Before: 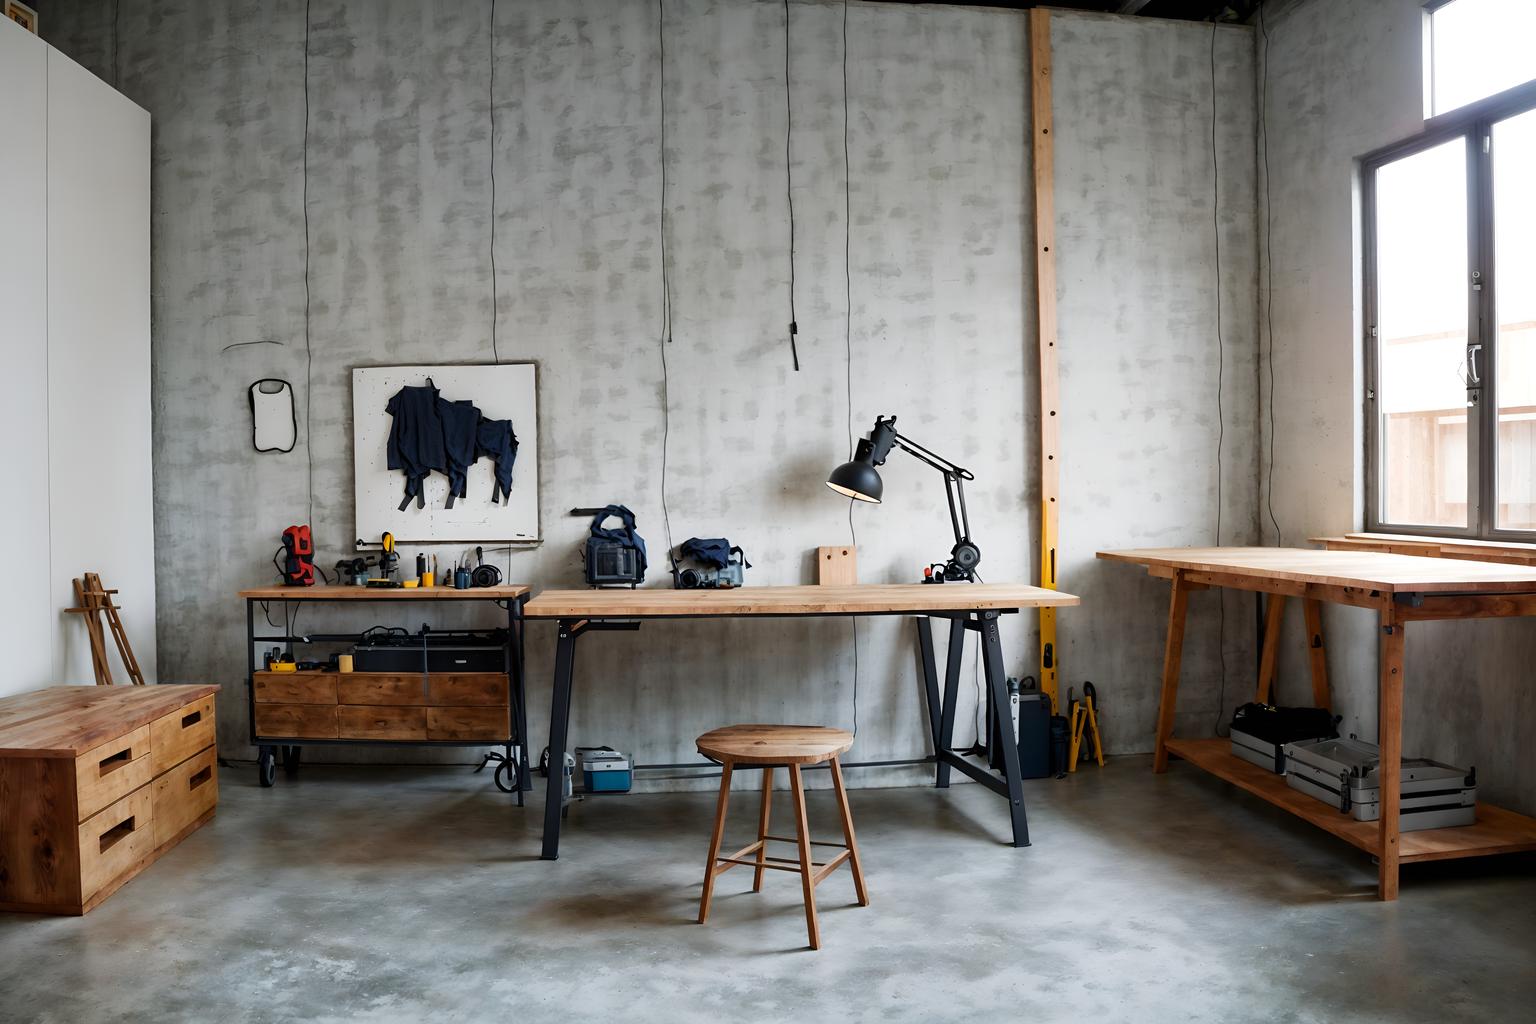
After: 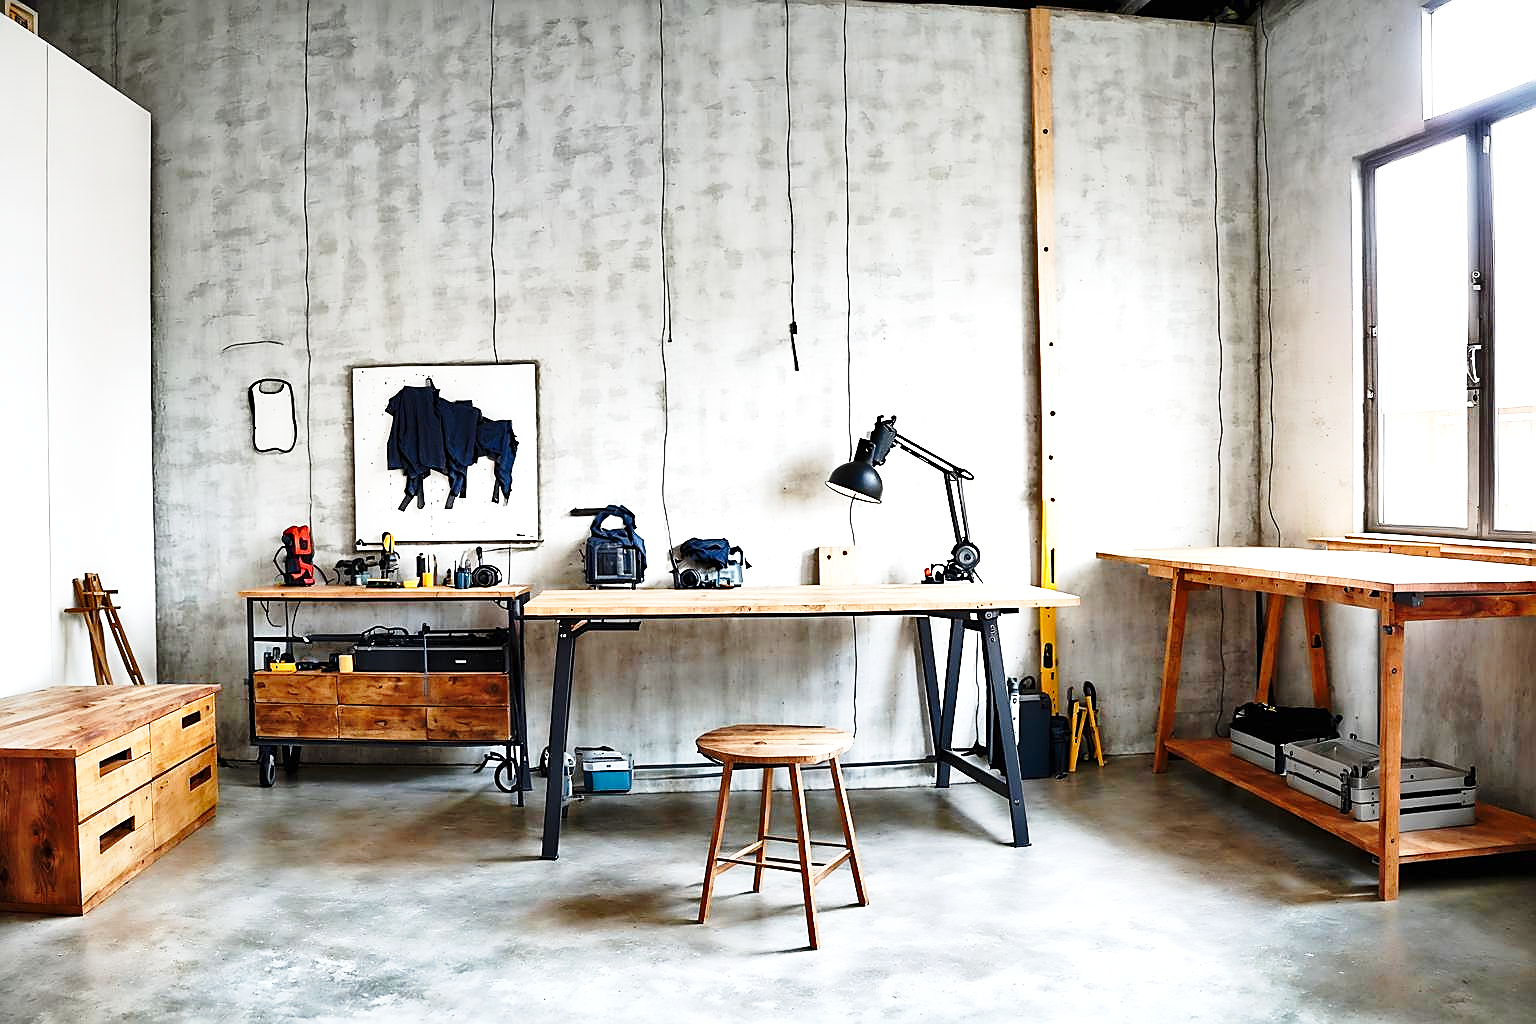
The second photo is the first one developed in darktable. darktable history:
sharpen: radius 1.401, amount 1.233, threshold 0.69
exposure: exposure 0.779 EV, compensate highlight preservation false
base curve: curves: ch0 [(0, 0) (0.028, 0.03) (0.121, 0.232) (0.46, 0.748) (0.859, 0.968) (1, 1)], preserve colors none
shadows and highlights: shadows 25.93, highlights -48.2, soften with gaussian
